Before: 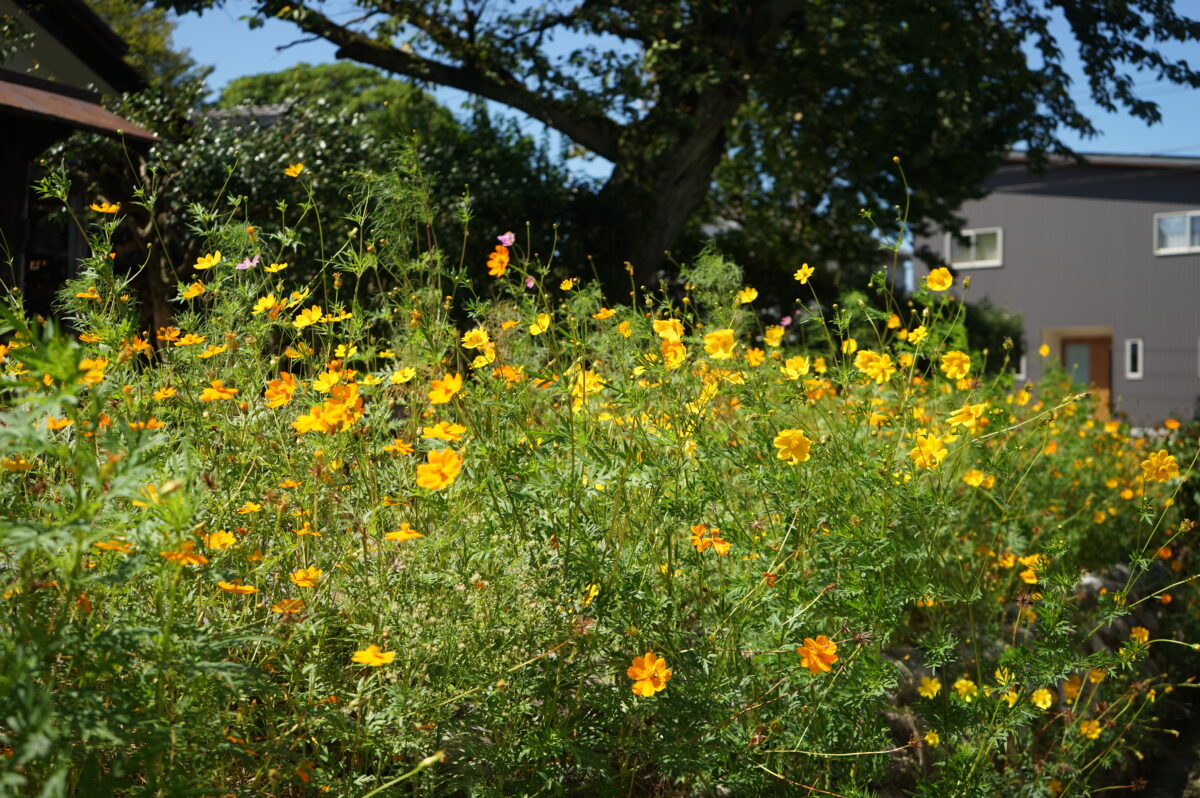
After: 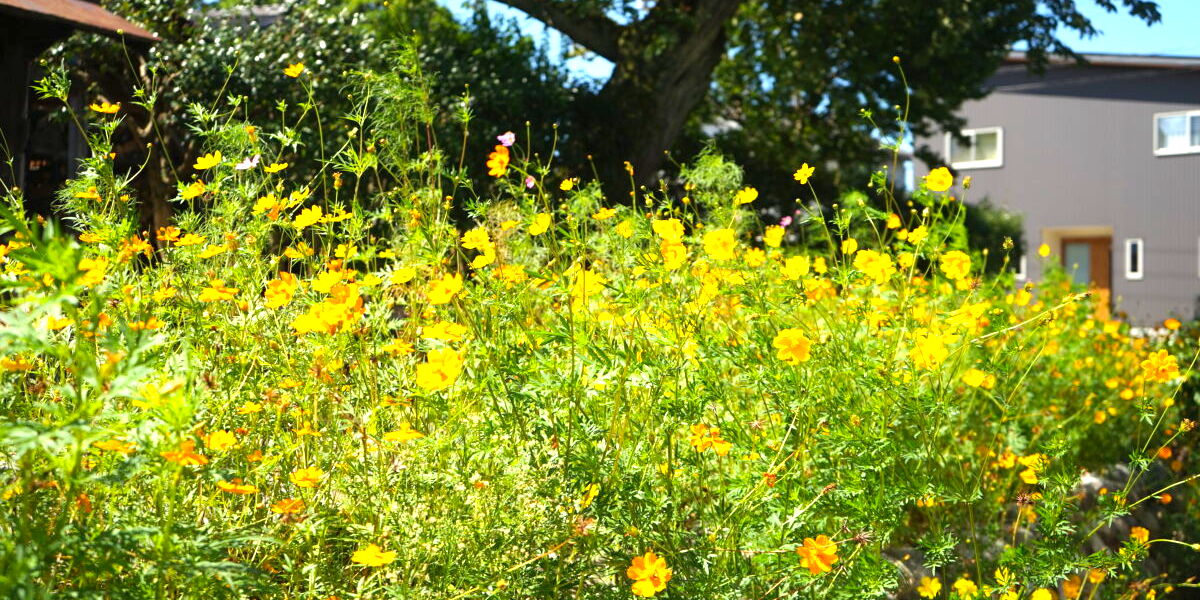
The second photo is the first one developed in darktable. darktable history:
color balance rgb: shadows lift › luminance -19.83%, perceptual saturation grading › global saturation 14.923%, global vibrance 5.071%, contrast 3.827%
exposure: black level correction 0, exposure 1.095 EV, compensate highlight preservation false
crop and rotate: top 12.597%, bottom 12.203%
levels: white 90.72%, levels [0, 0.478, 1]
